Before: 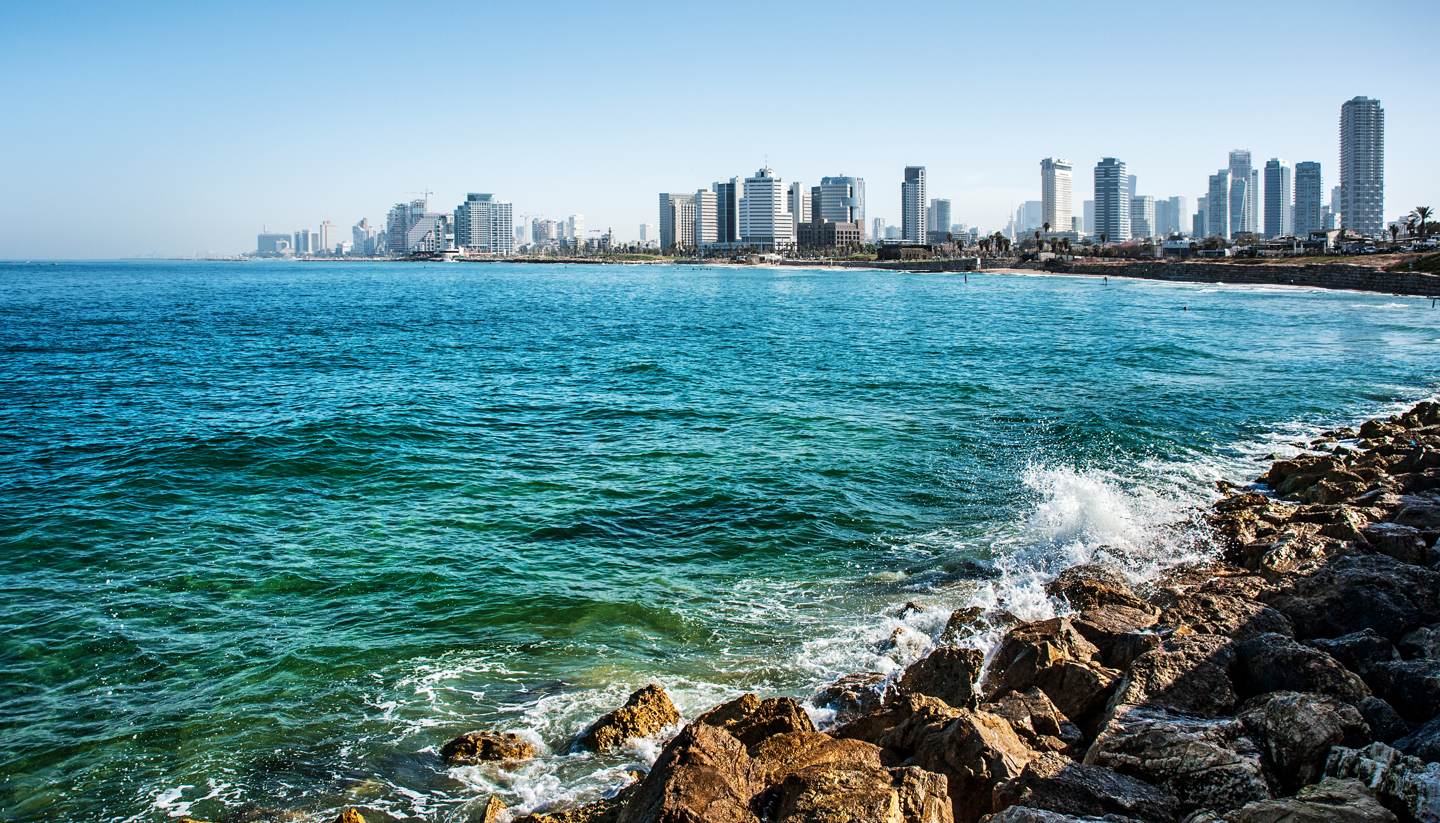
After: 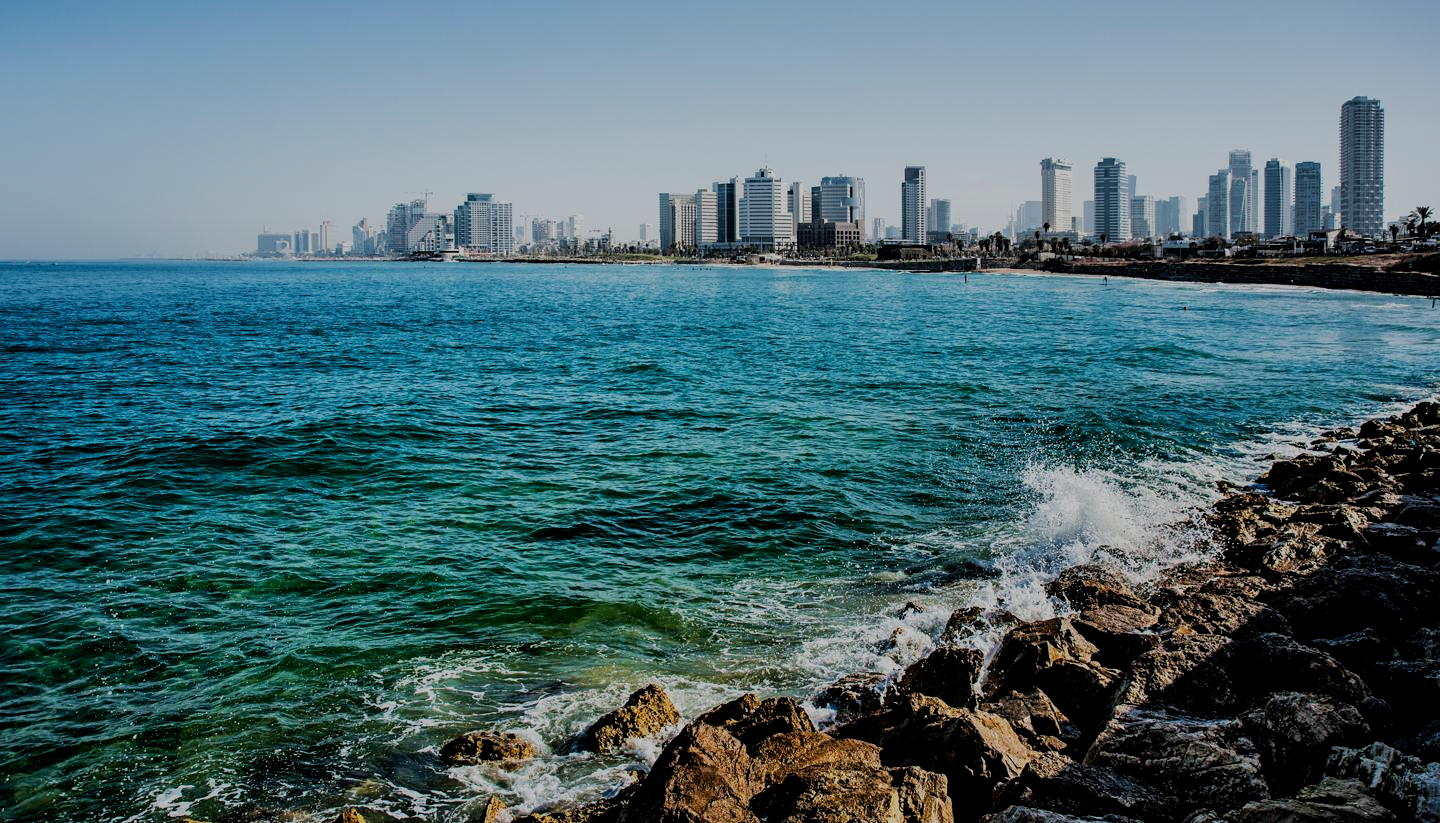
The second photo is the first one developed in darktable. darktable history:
exposure: black level correction 0.009, exposure -0.613 EV, compensate highlight preservation false
filmic rgb: black relative exposure -7.65 EV, white relative exposure 4.56 EV, hardness 3.61, contrast 1.051, iterations of high-quality reconstruction 0
